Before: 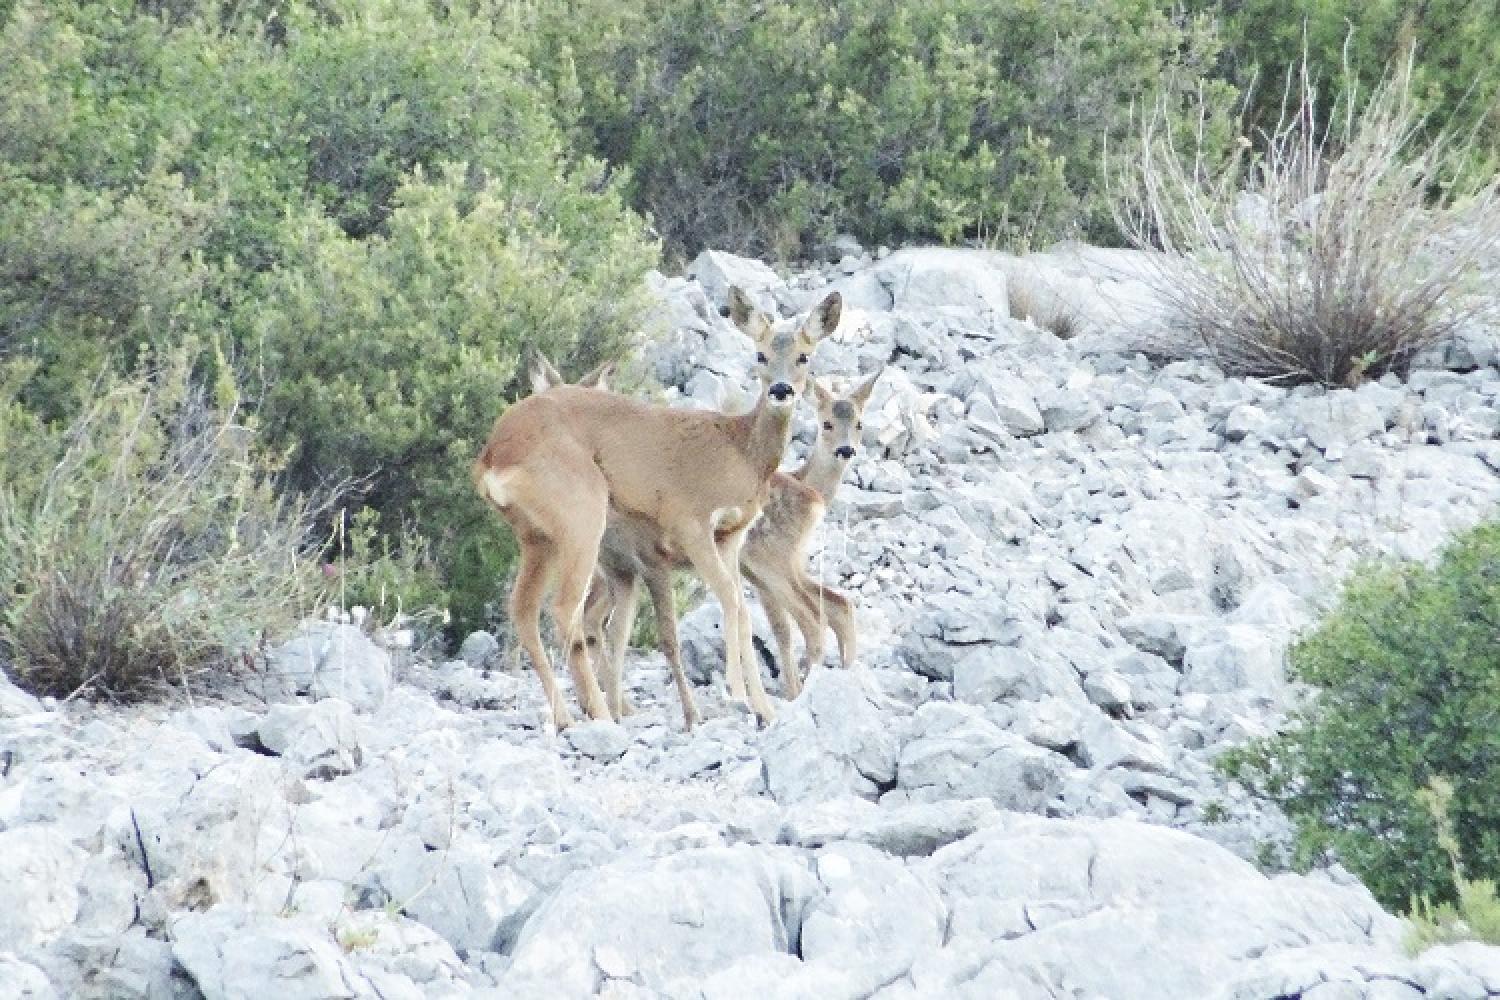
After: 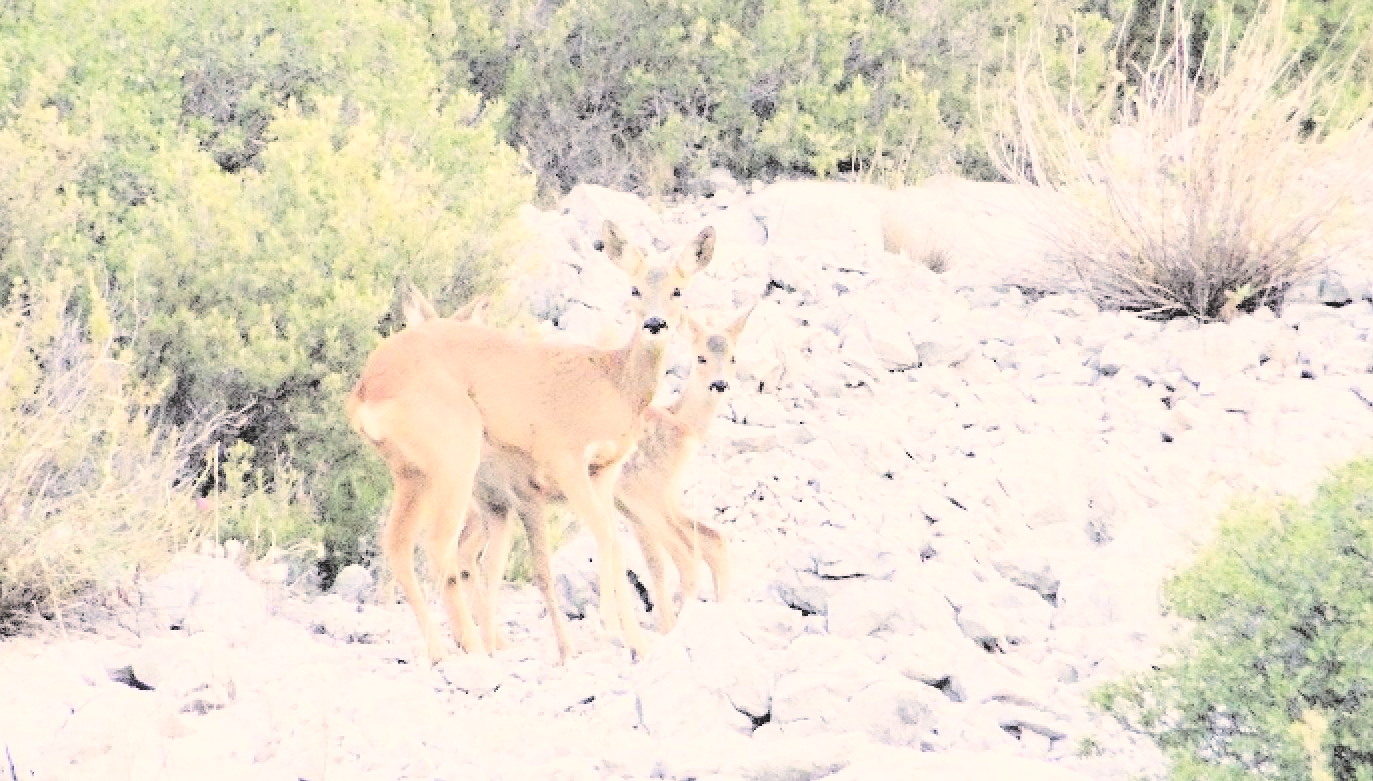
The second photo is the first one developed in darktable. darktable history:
filmic rgb: black relative exposure -4 EV, white relative exposure 2.99 EV, hardness 3, contrast 1.494
exposure: black level correction 0.01, exposure 0.01 EV, compensate exposure bias true, compensate highlight preservation false
crop: left 8.458%, top 6.602%, bottom 15.272%
levels: mode automatic, levels [0.016, 0.5, 0.996]
contrast brightness saturation: brightness 0.989
color correction: highlights a* 6.81, highlights b* 3.99
color balance rgb: highlights gain › chroma 3.03%, highlights gain › hue 76.75°, perceptual saturation grading › global saturation -1.957%, perceptual saturation grading › highlights -8.156%, perceptual saturation grading › mid-tones 7.809%, perceptual saturation grading › shadows 3.608%
